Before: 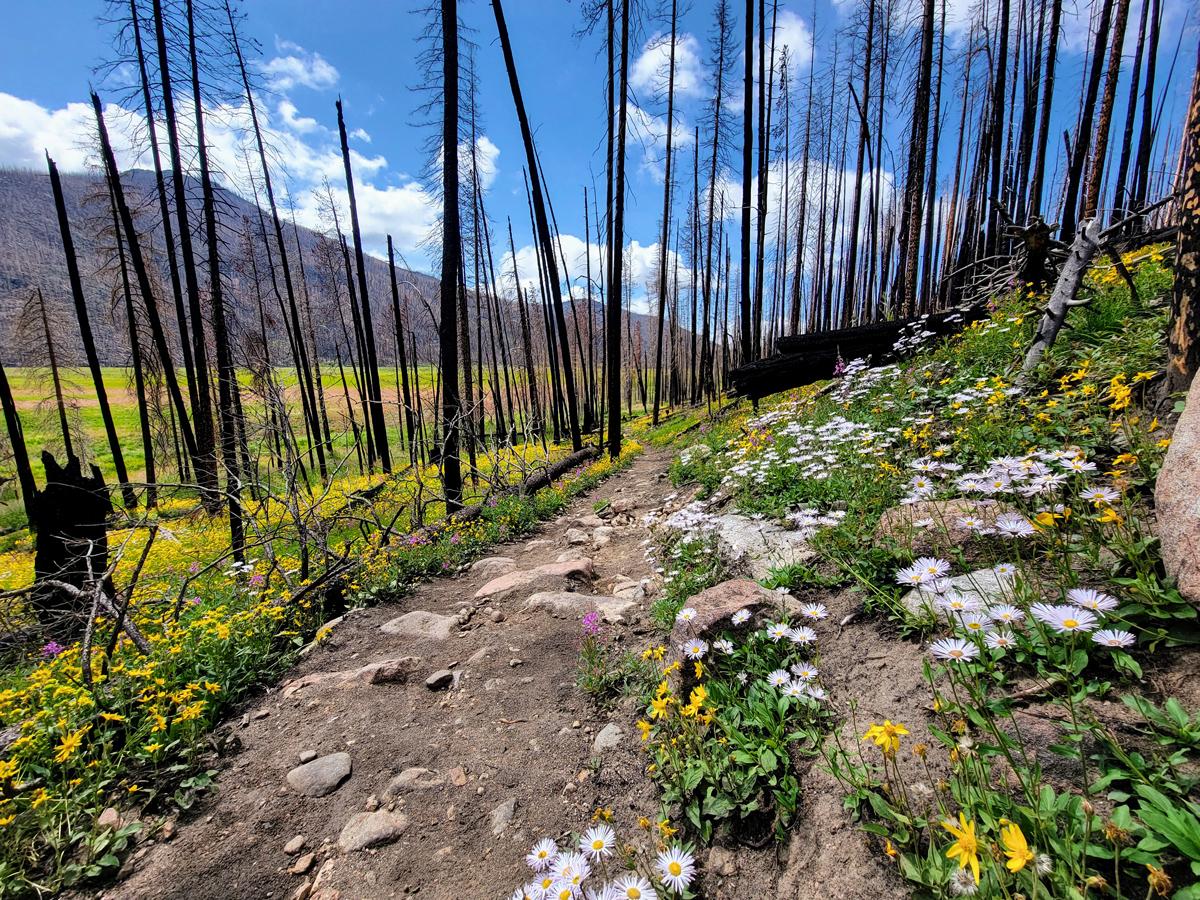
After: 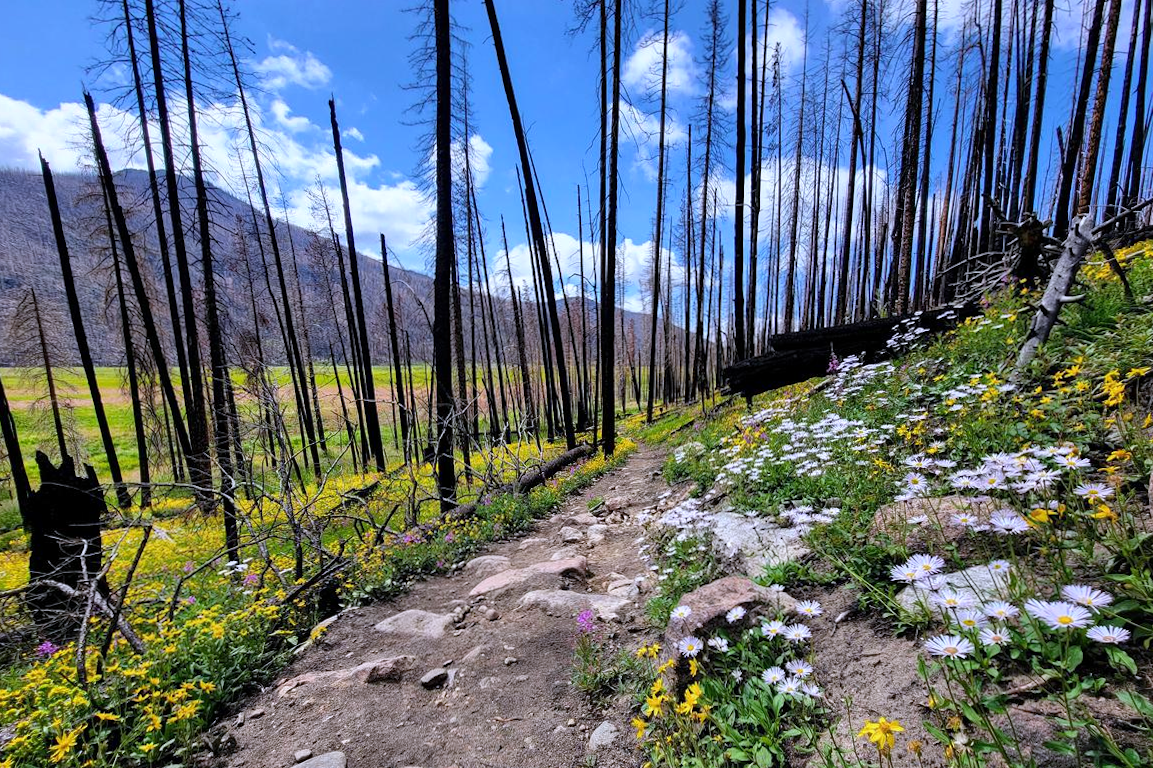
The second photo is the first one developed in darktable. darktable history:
crop and rotate: angle 0.2°, left 0.275%, right 3.127%, bottom 14.18%
white balance: red 0.967, blue 1.119, emerald 0.756
